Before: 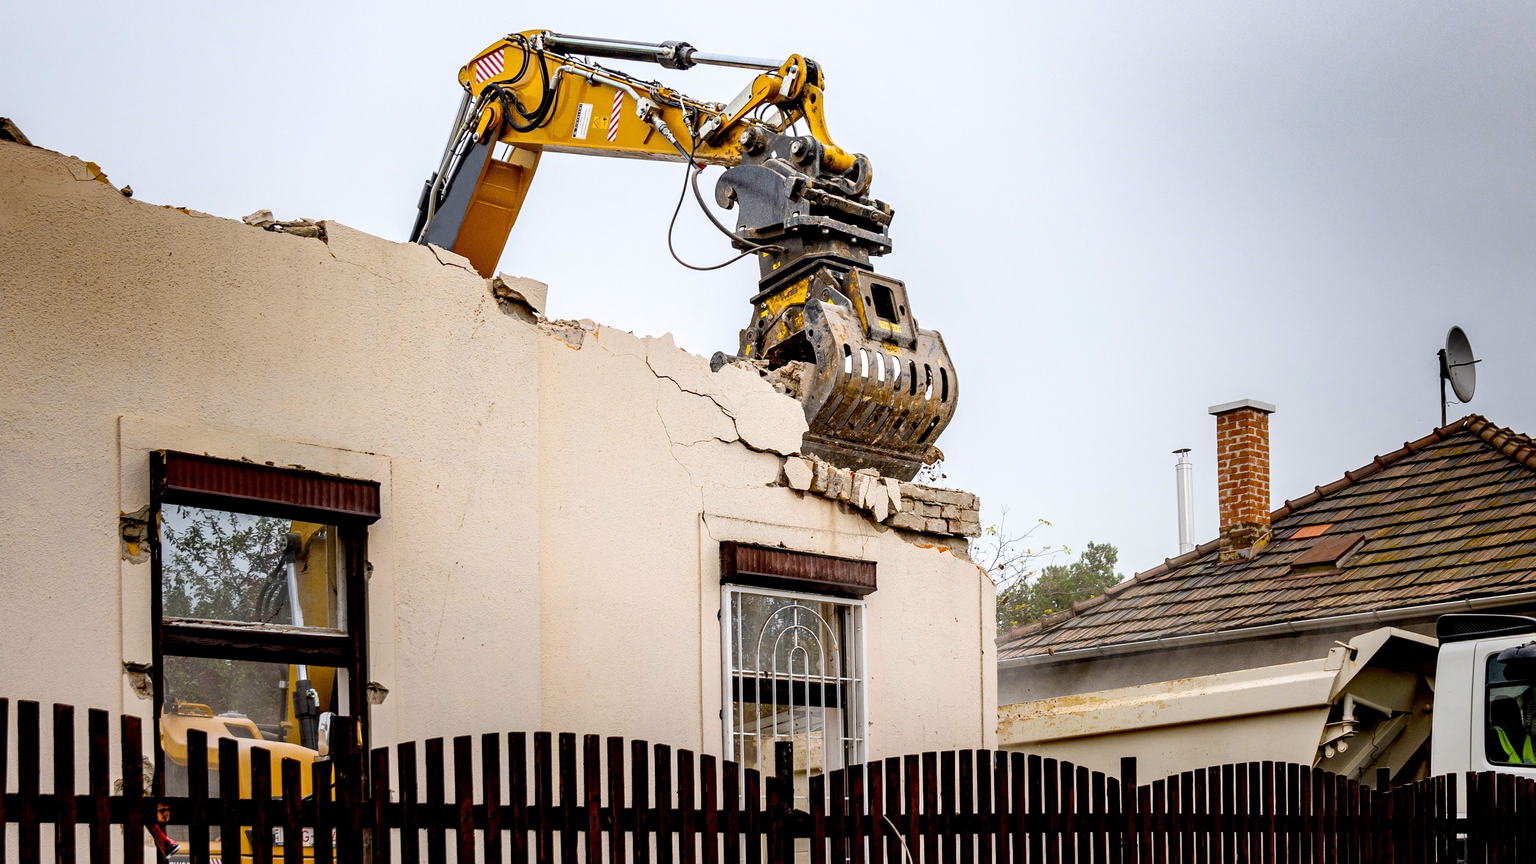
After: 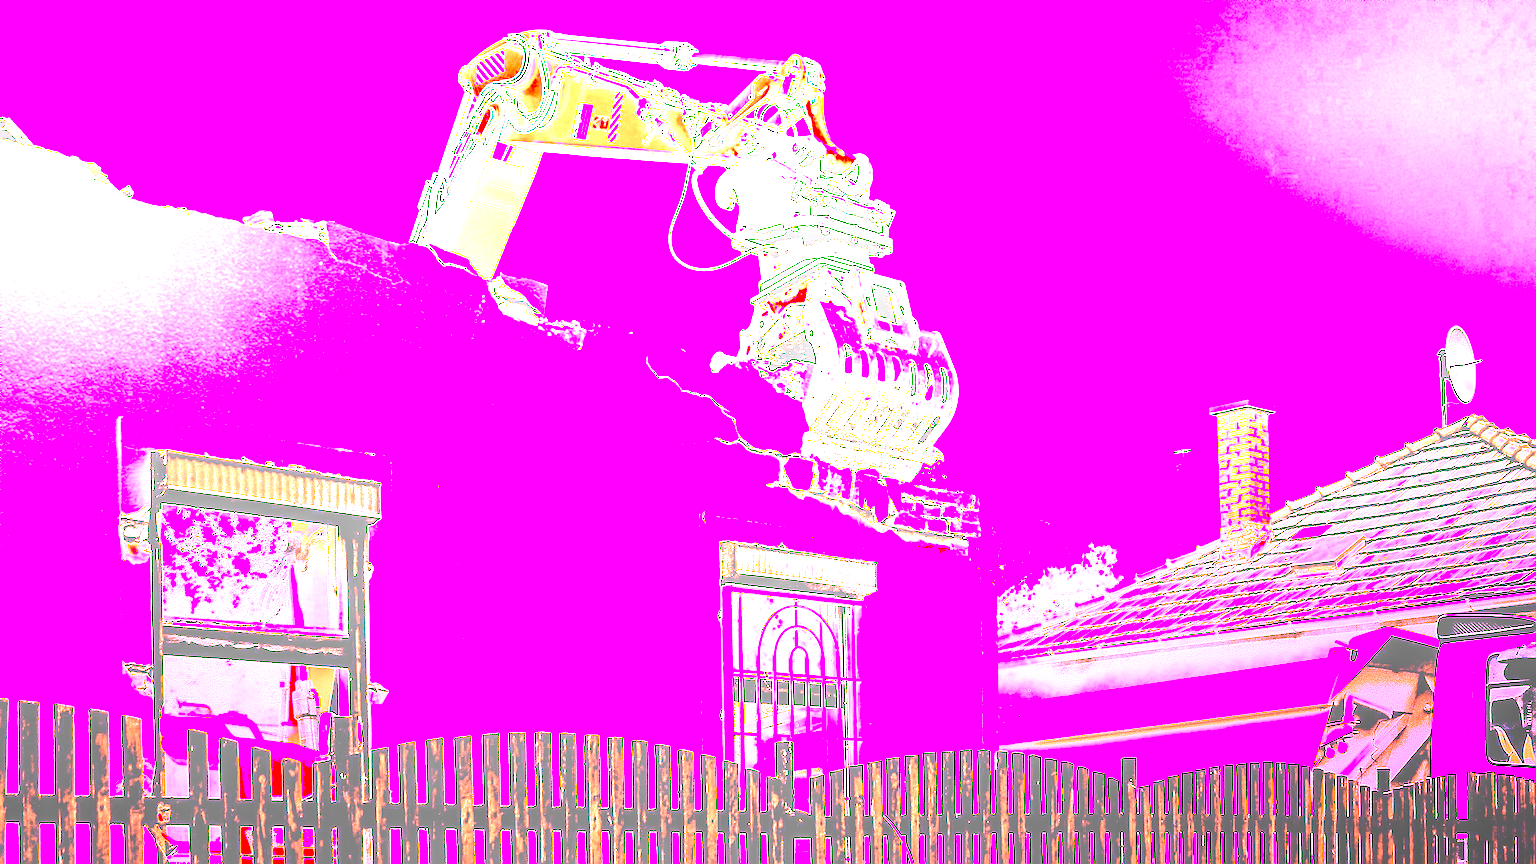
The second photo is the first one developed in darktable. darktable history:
local contrast: detail 110%
sharpen: radius 1.4, amount 1.25, threshold 0.7
white balance: red 8, blue 8
